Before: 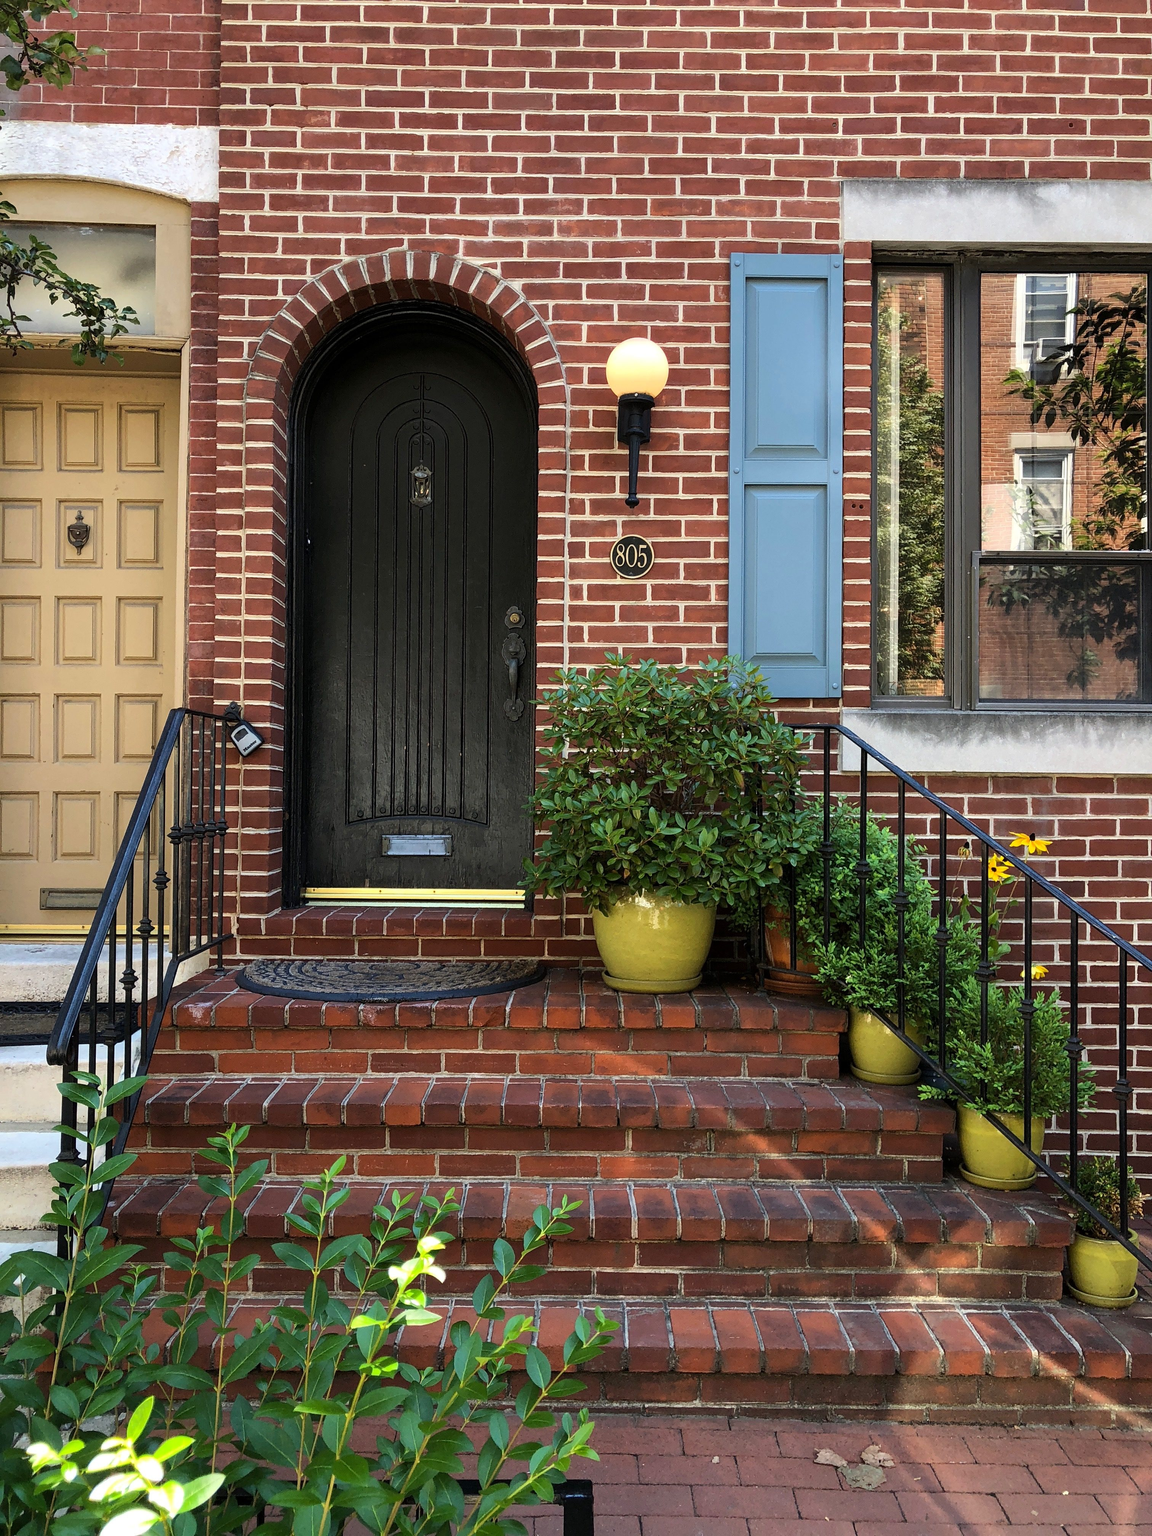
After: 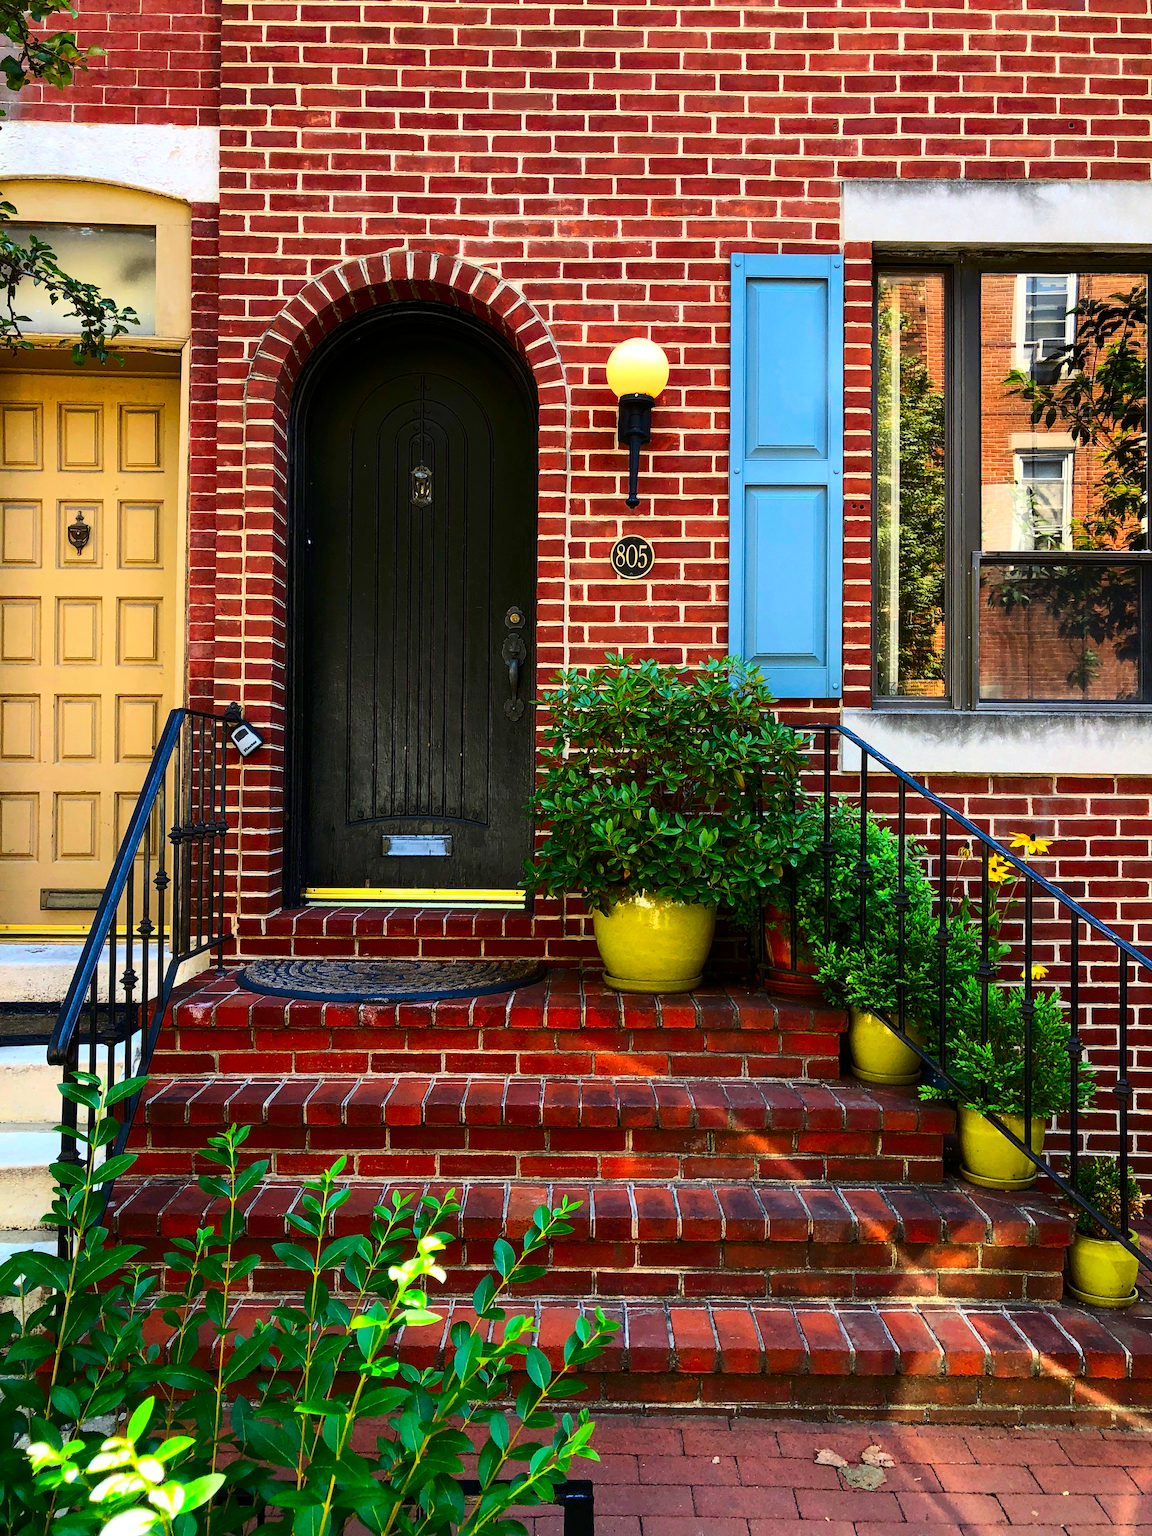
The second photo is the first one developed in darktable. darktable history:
contrast brightness saturation: contrast 0.264, brightness 0.013, saturation 0.873
exposure: compensate highlight preservation false
